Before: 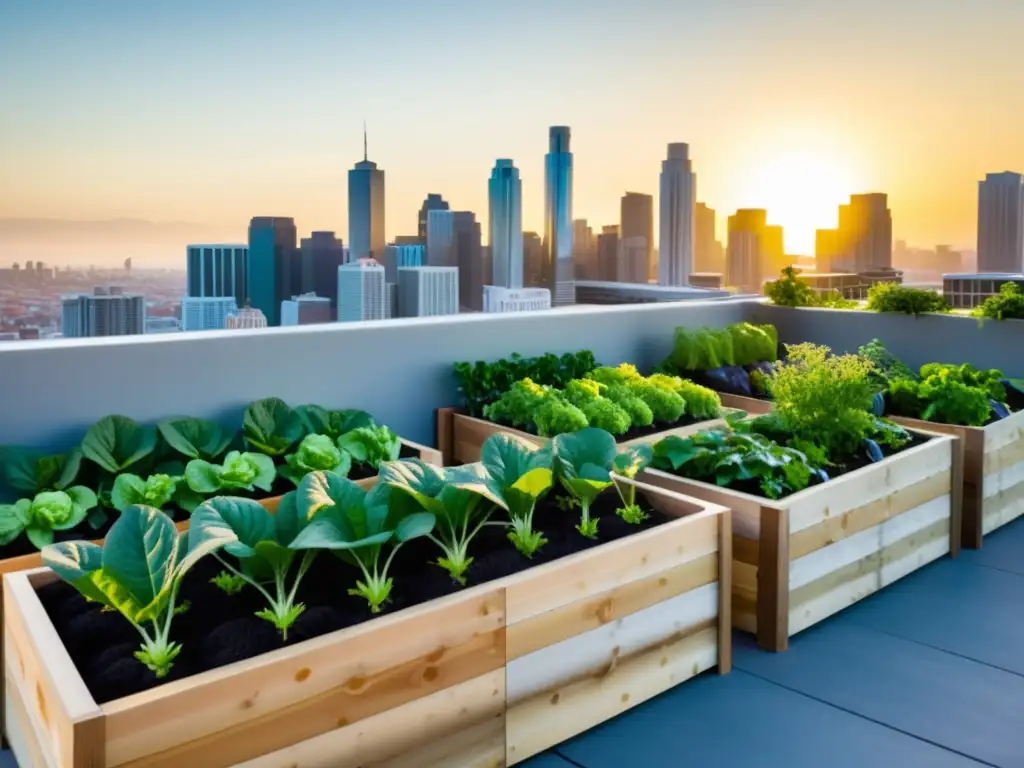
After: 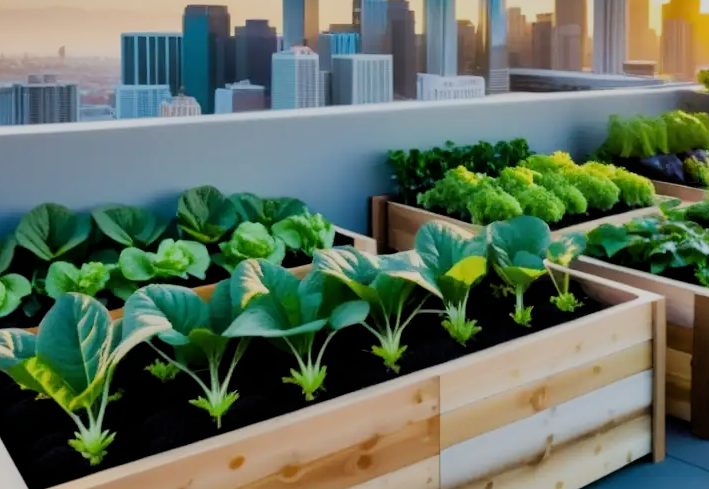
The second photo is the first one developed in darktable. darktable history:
filmic rgb: black relative exposure -6.68 EV, white relative exposure 4.56 EV, hardness 3.25
crop: left 6.488%, top 27.668%, right 24.183%, bottom 8.656%
